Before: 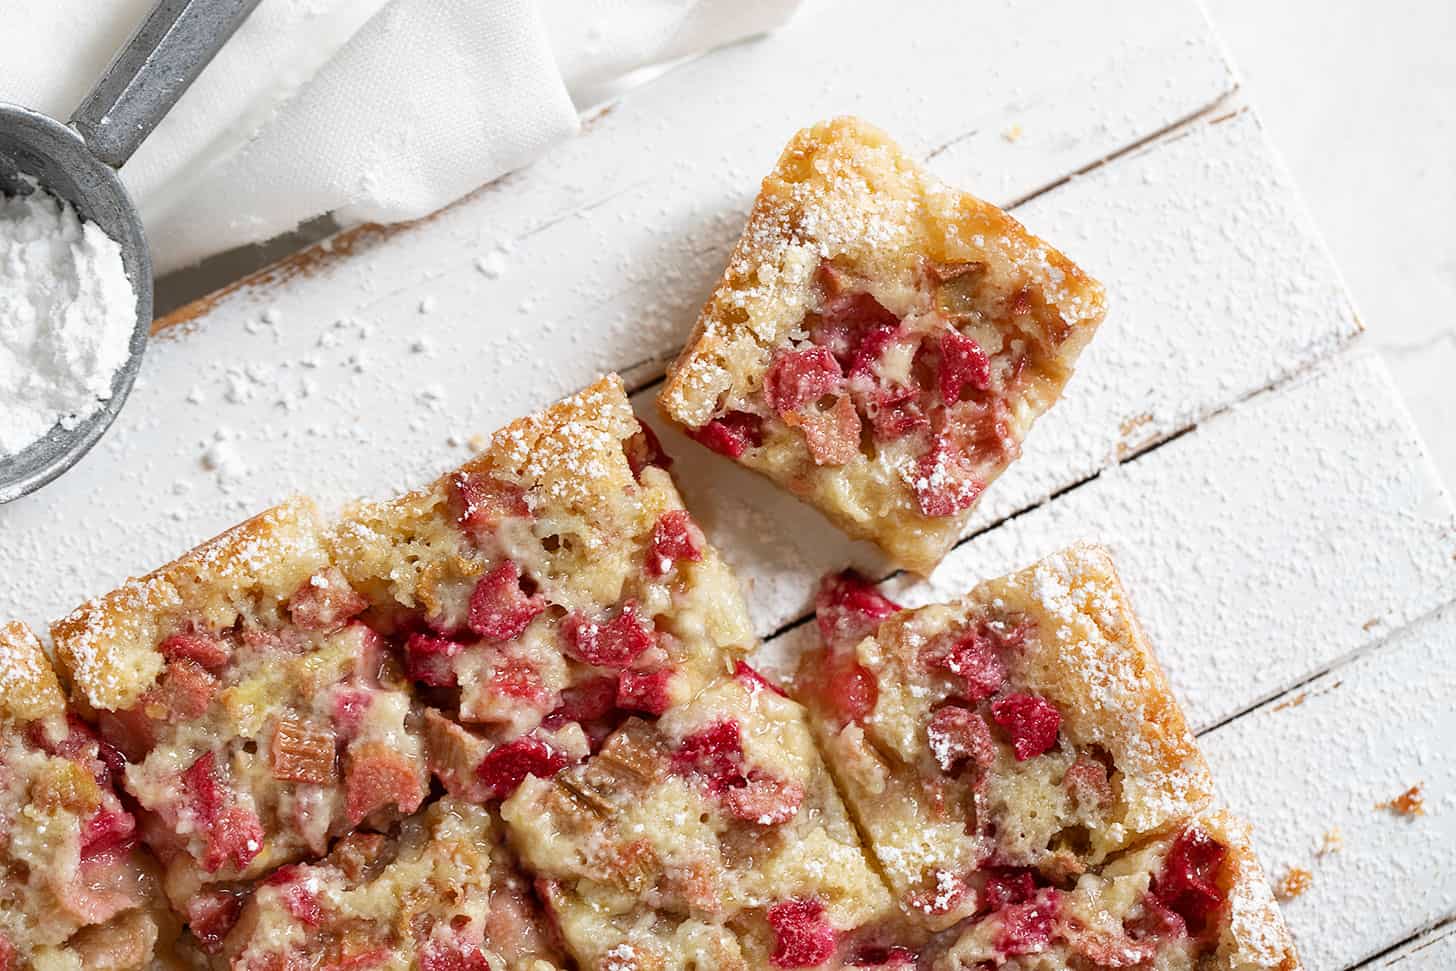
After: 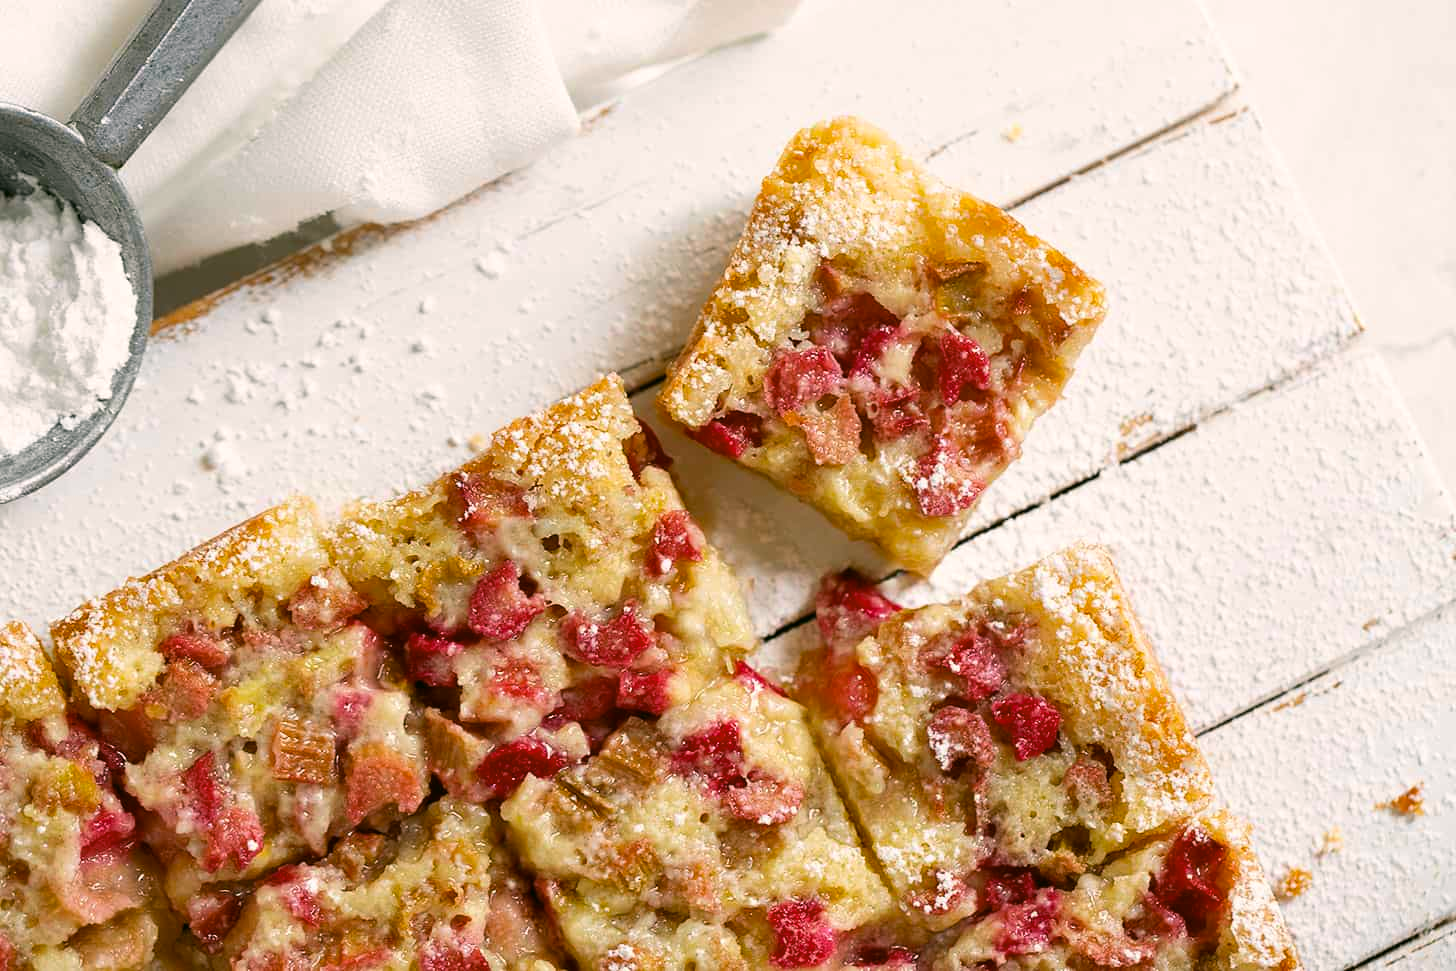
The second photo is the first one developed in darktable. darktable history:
color correction: highlights a* 4.02, highlights b* 4.98, shadows a* -7.55, shadows b* 4.98
color balance rgb: global vibrance 42.74%
